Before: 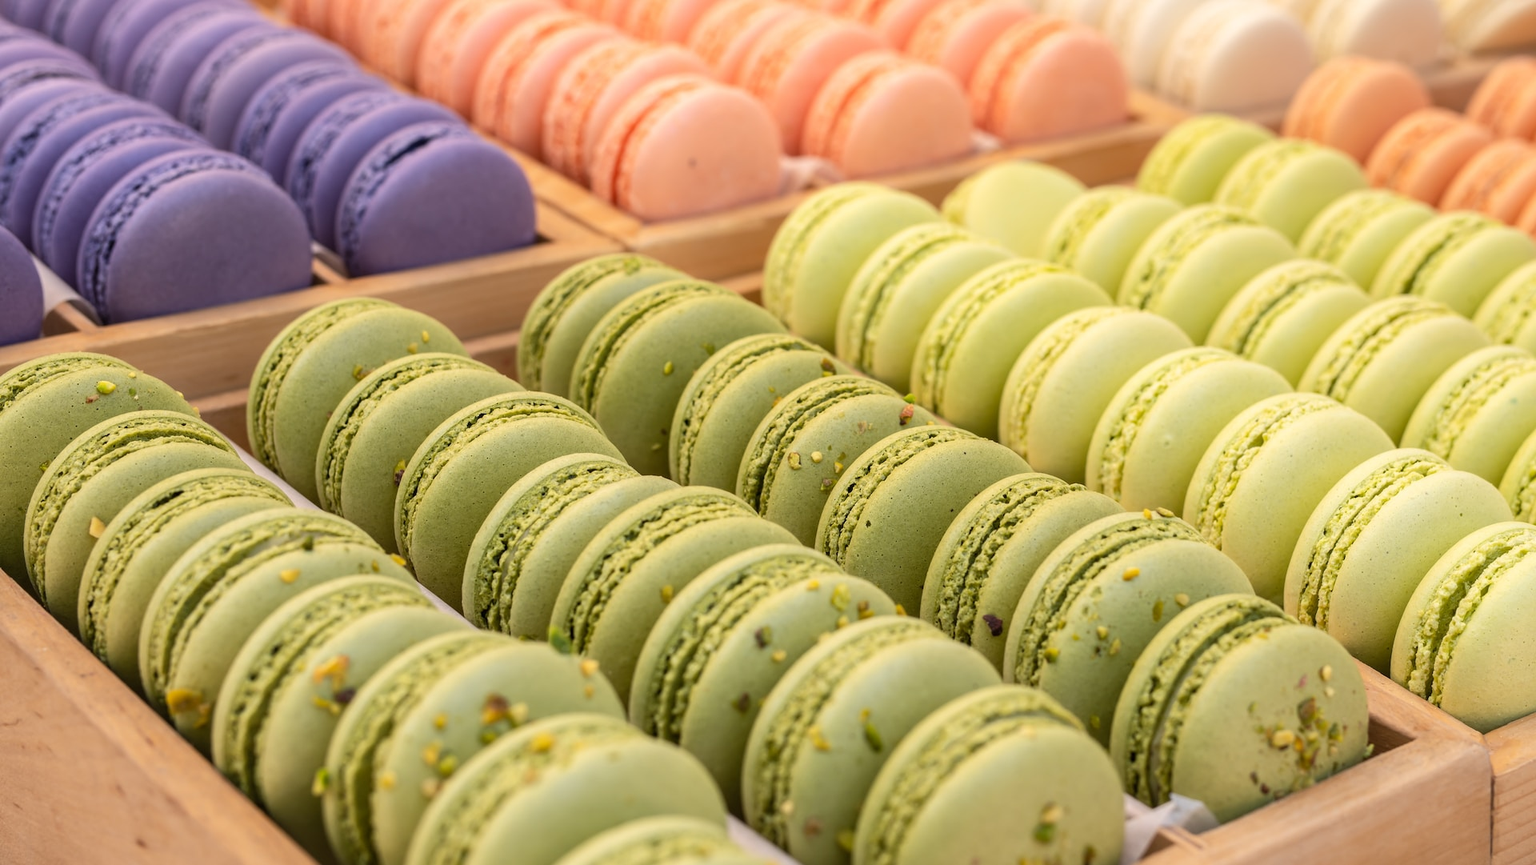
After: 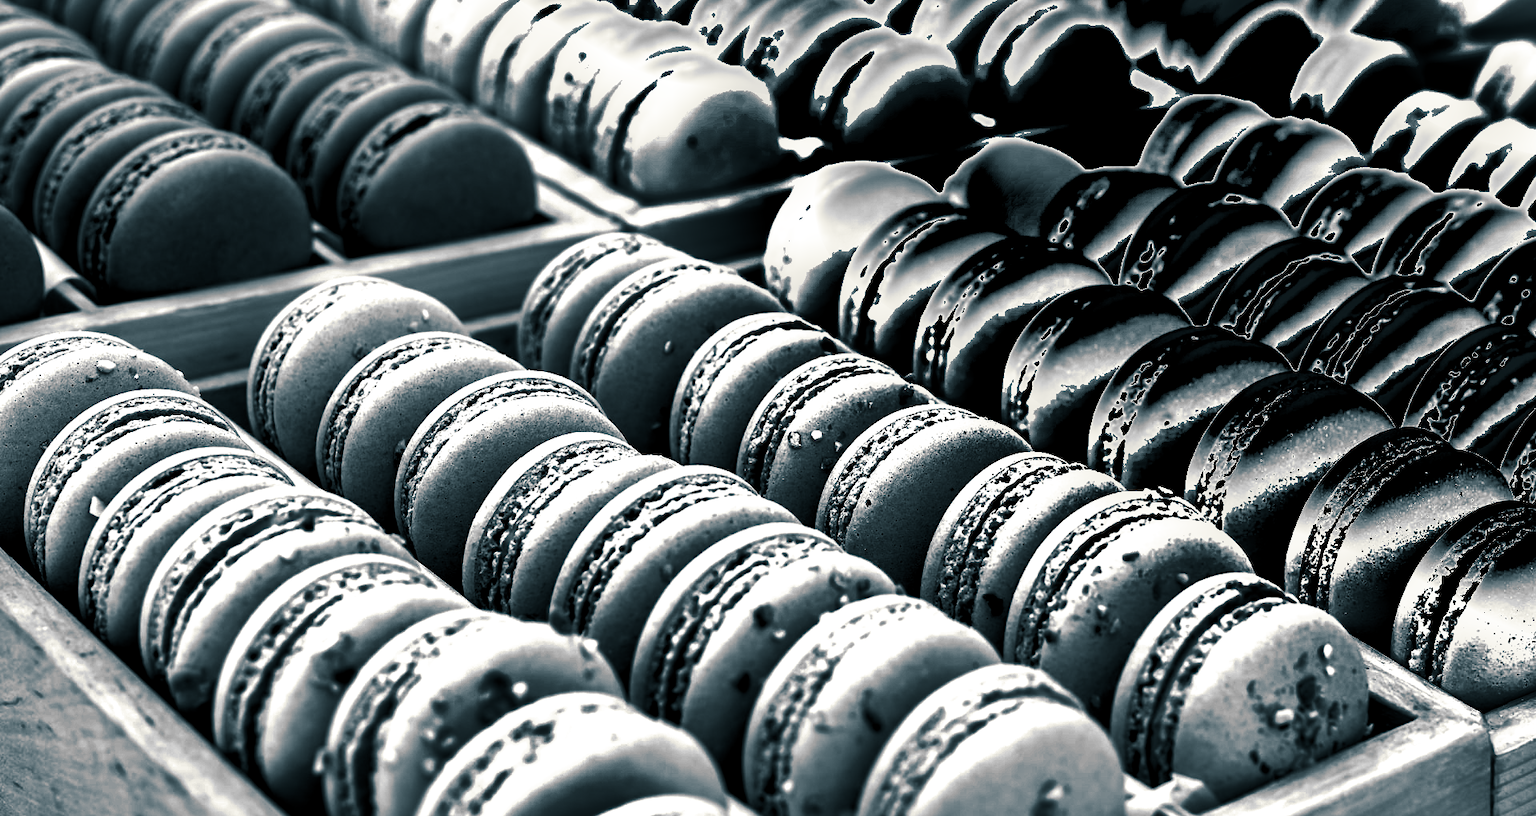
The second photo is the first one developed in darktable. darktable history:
contrast brightness saturation: brightness -1, saturation 1
local contrast: mode bilateral grid, contrast 20, coarseness 50, detail 159%, midtone range 0.2
crop and rotate: top 2.479%, bottom 3.018%
split-toning: shadows › hue 205.2°, shadows › saturation 0.43, highlights › hue 54°, highlights › saturation 0.54
monochrome: on, module defaults
exposure: black level correction 0.001, exposure 0.955 EV, compensate exposure bias true, compensate highlight preservation false
shadows and highlights: shadows 19.13, highlights -83.41, soften with gaussian
